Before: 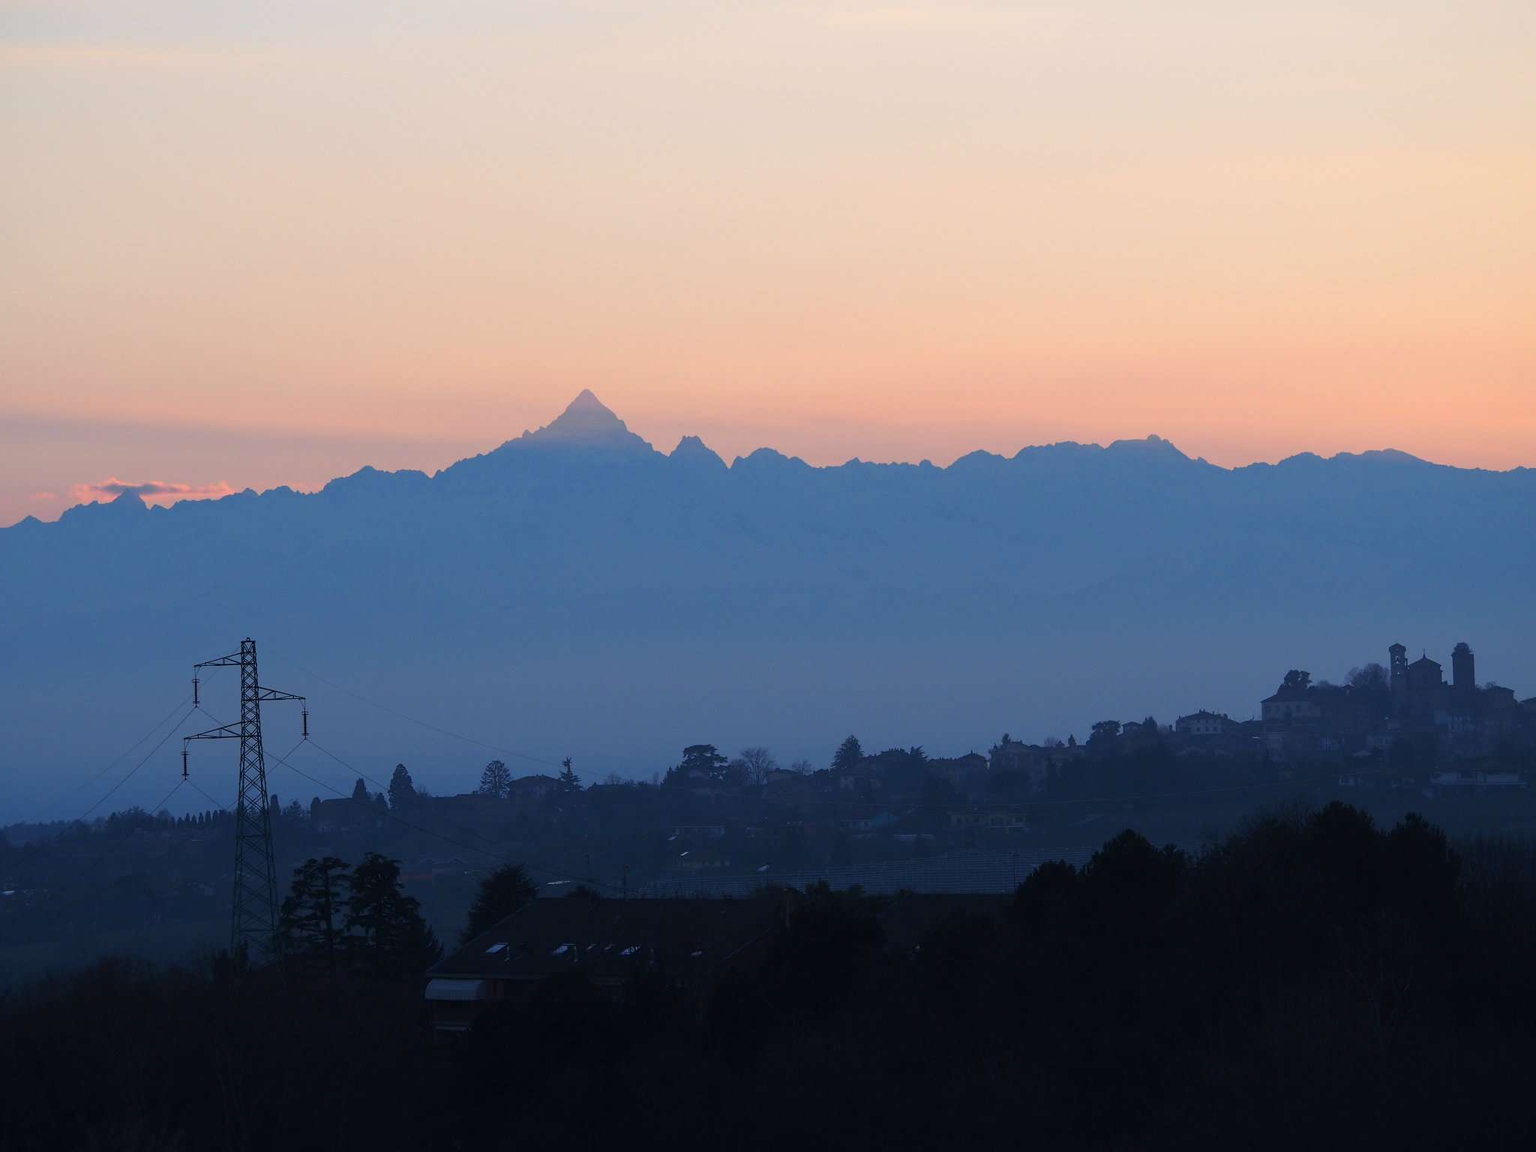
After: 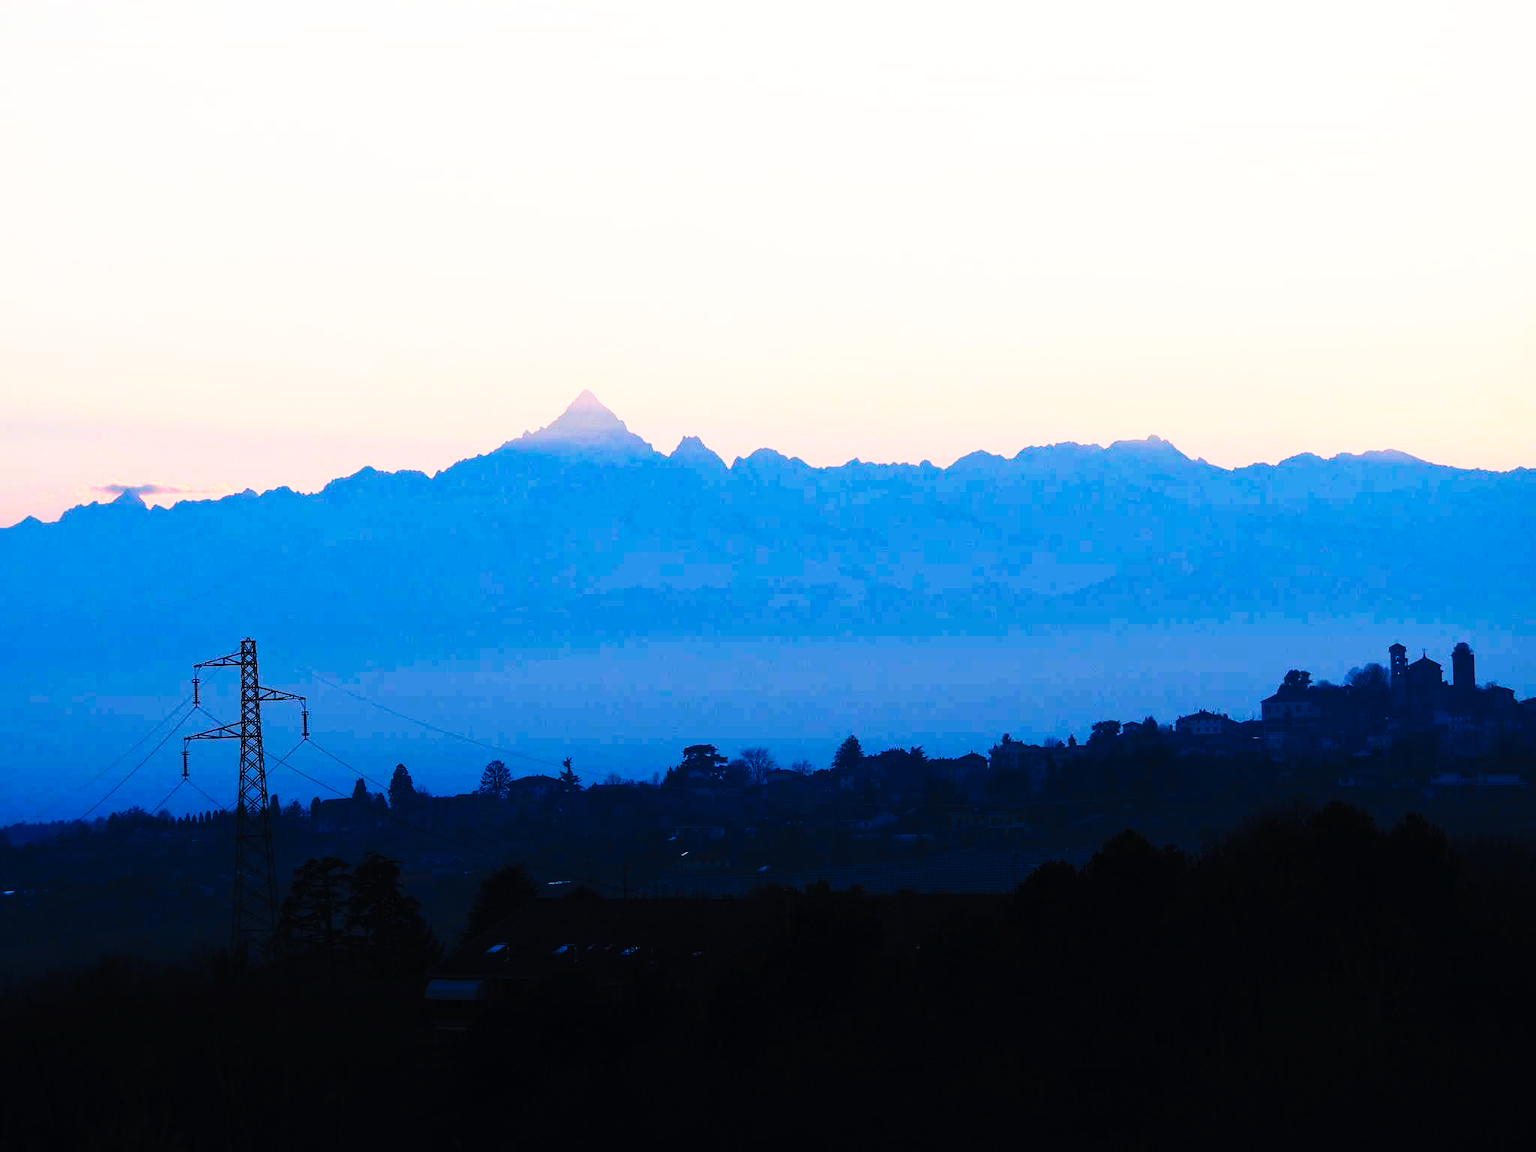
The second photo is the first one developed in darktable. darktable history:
tone curve: curves: ch0 [(0, 0) (0.003, 0.002) (0.011, 0.005) (0.025, 0.011) (0.044, 0.017) (0.069, 0.021) (0.1, 0.027) (0.136, 0.035) (0.177, 0.05) (0.224, 0.076) (0.277, 0.126) (0.335, 0.212) (0.399, 0.333) (0.468, 0.473) (0.543, 0.627) (0.623, 0.784) (0.709, 0.9) (0.801, 0.963) (0.898, 0.988) (1, 1)], preserve colors none
exposure: black level correction 0.001, exposure 0.5 EV, compensate exposure bias true, compensate highlight preservation false
